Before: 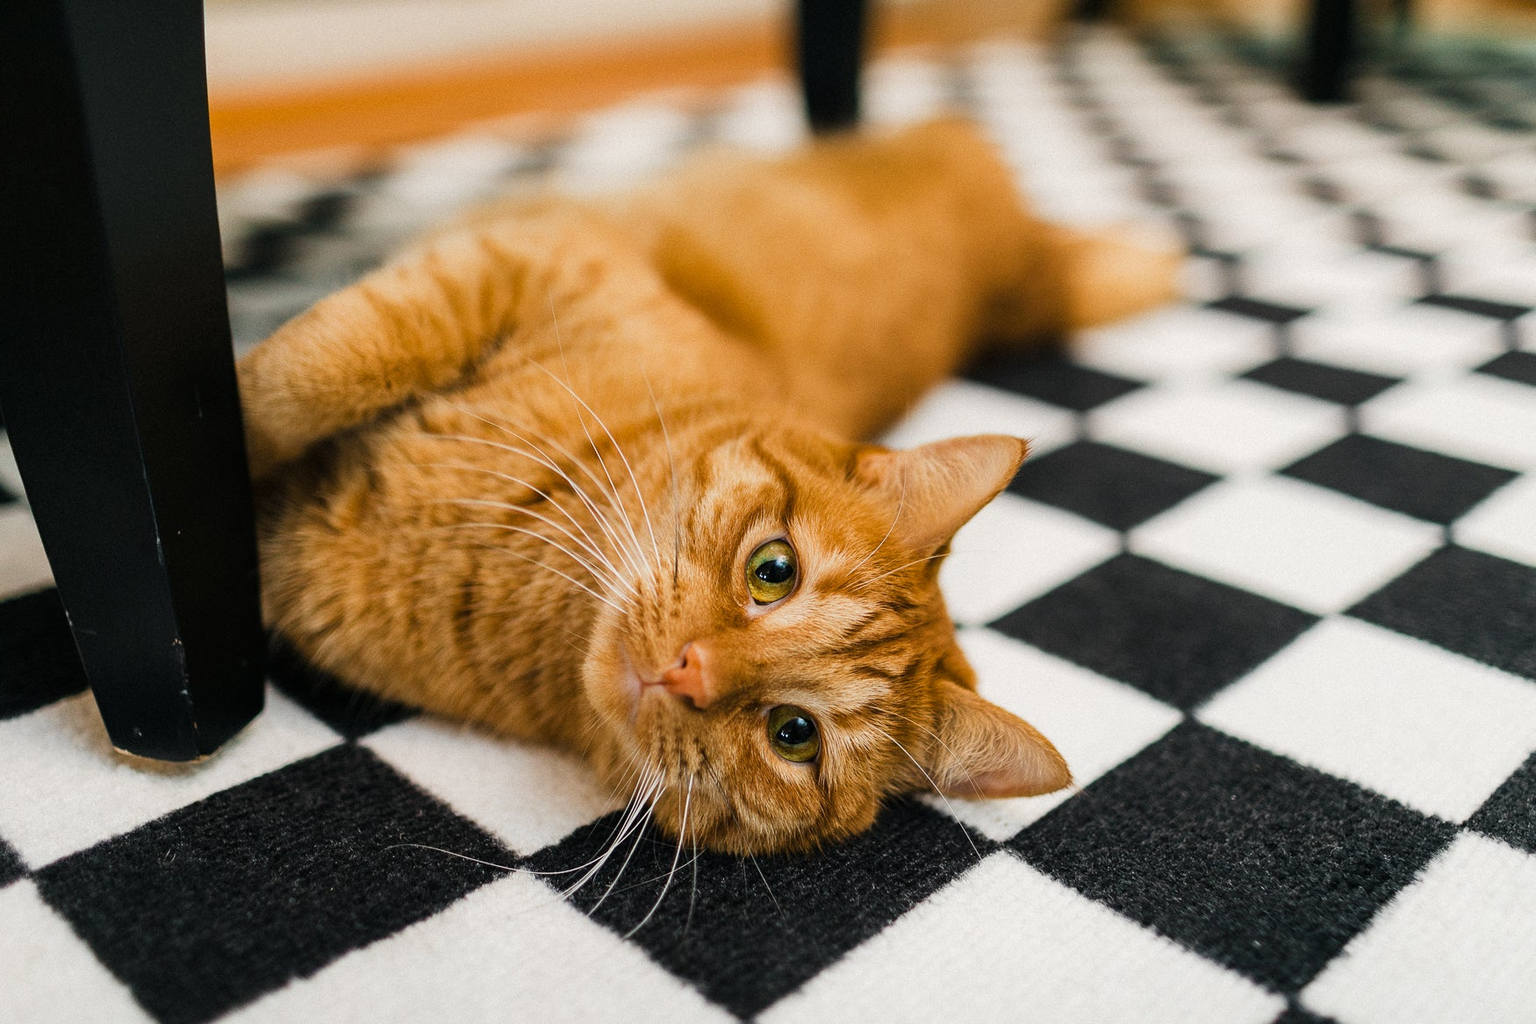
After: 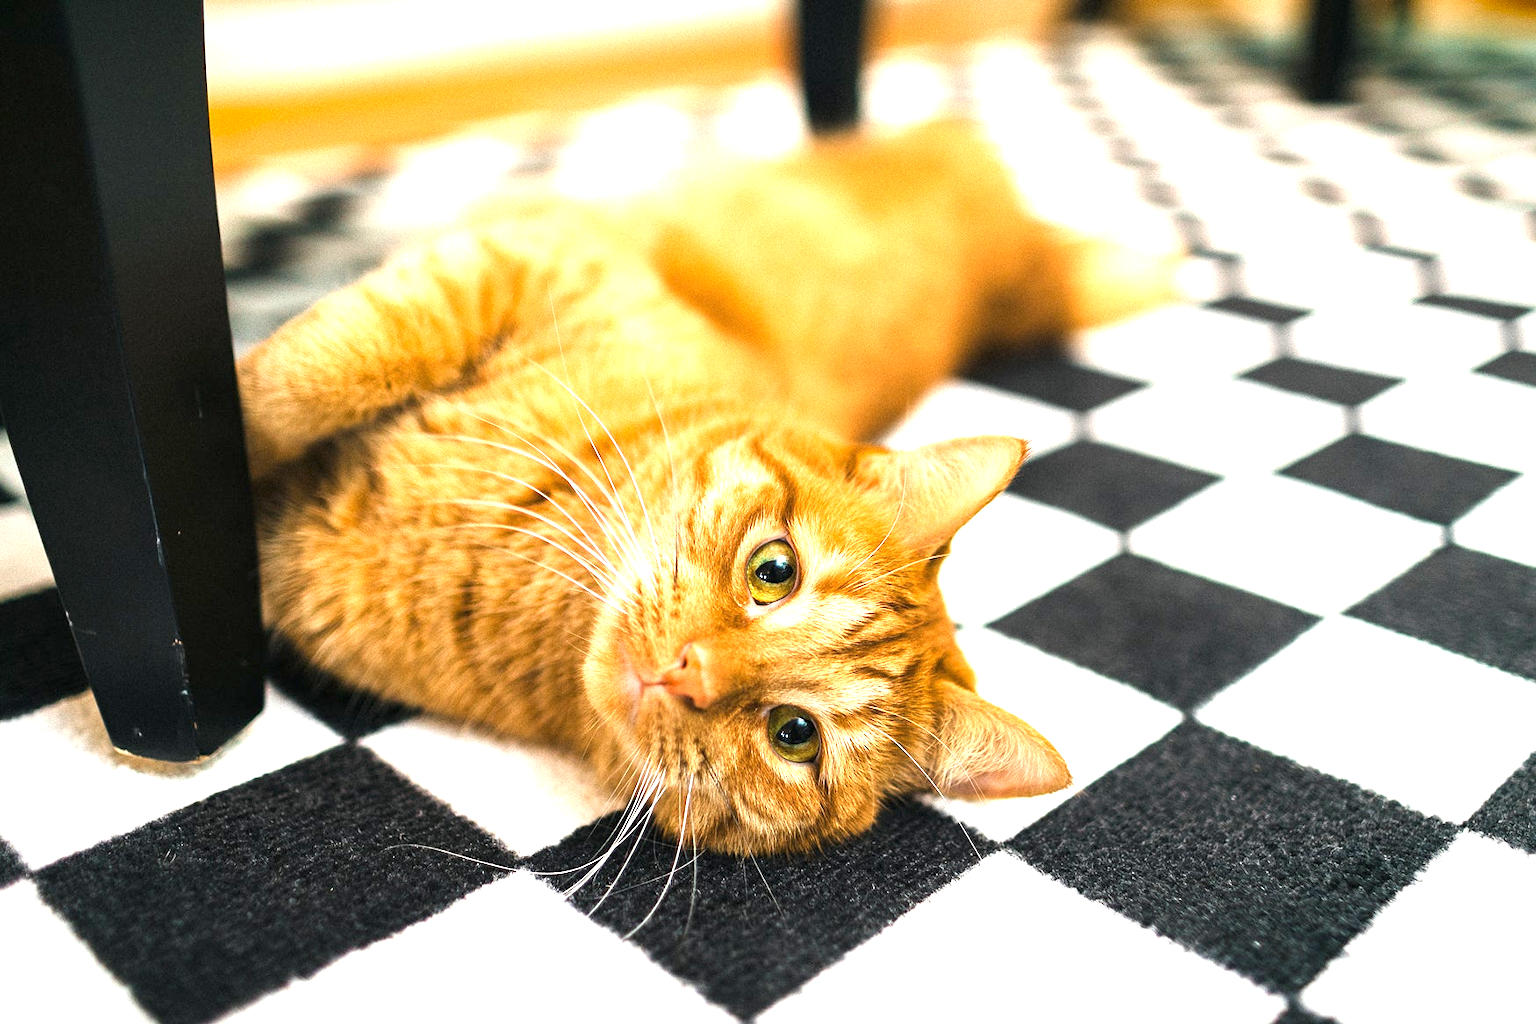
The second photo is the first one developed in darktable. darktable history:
exposure: black level correction 0, exposure 1.45 EV, compensate exposure bias true, compensate highlight preservation false
white balance: emerald 1
vignetting: fall-off start 88.53%, fall-off radius 44.2%, saturation 0.376, width/height ratio 1.161
